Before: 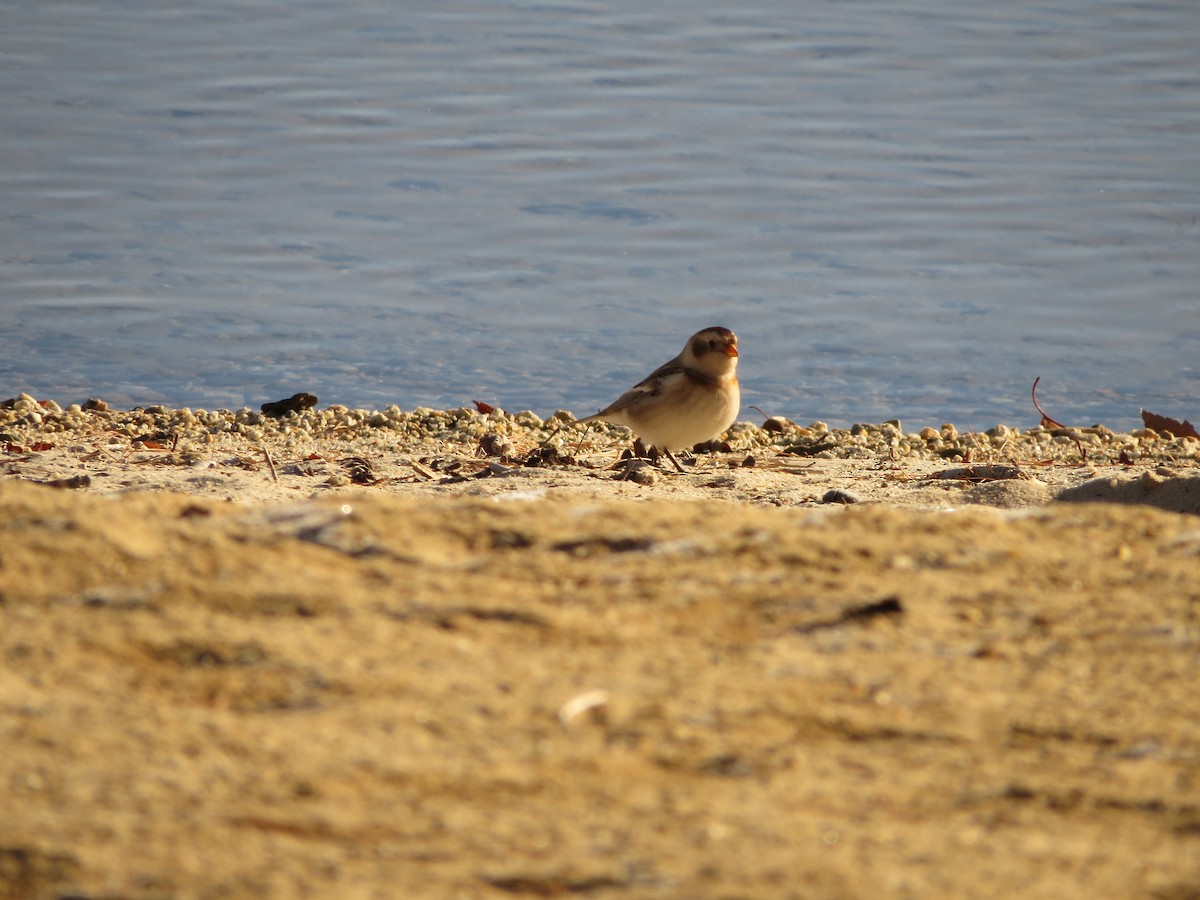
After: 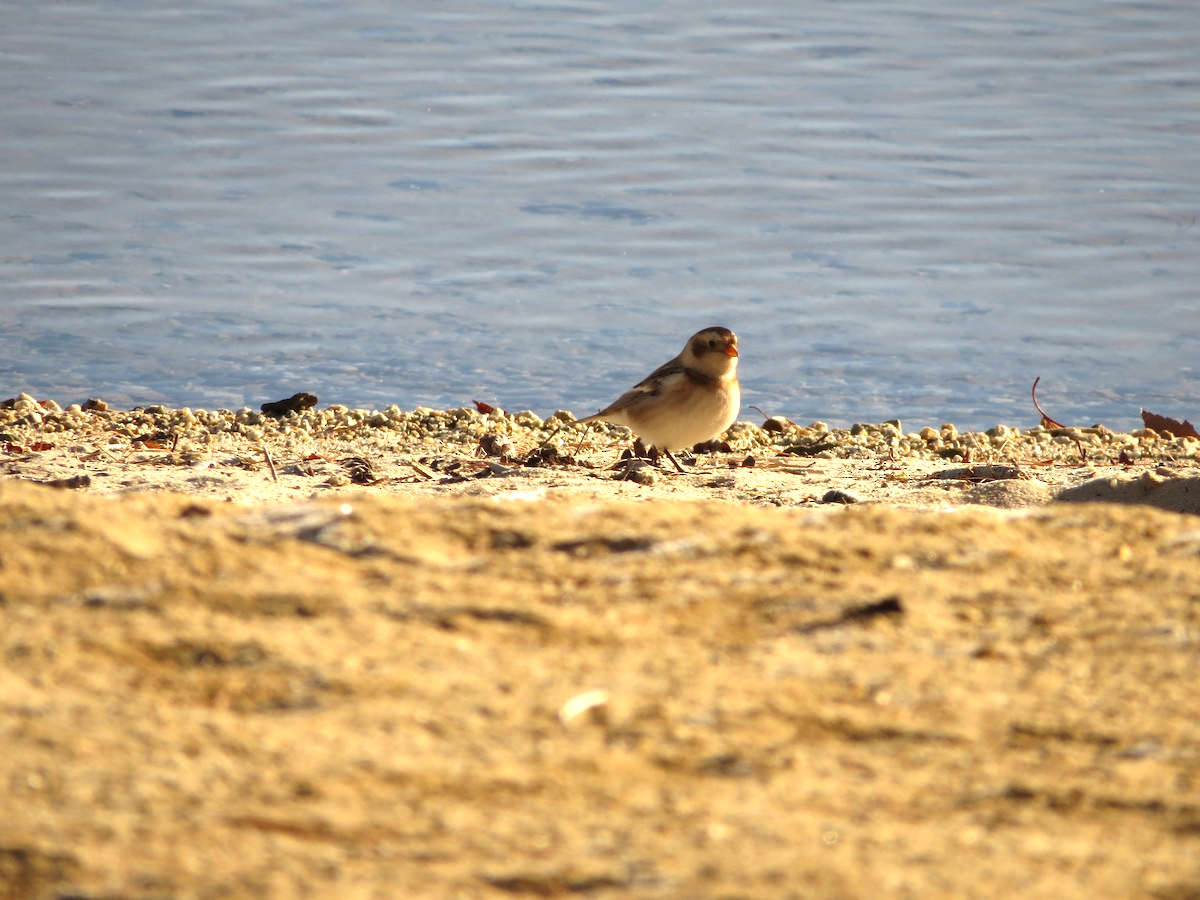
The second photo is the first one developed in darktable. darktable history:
exposure: exposure 0.602 EV, compensate exposure bias true, compensate highlight preservation false
local contrast: mode bilateral grid, contrast 20, coarseness 50, detail 119%, midtone range 0.2
